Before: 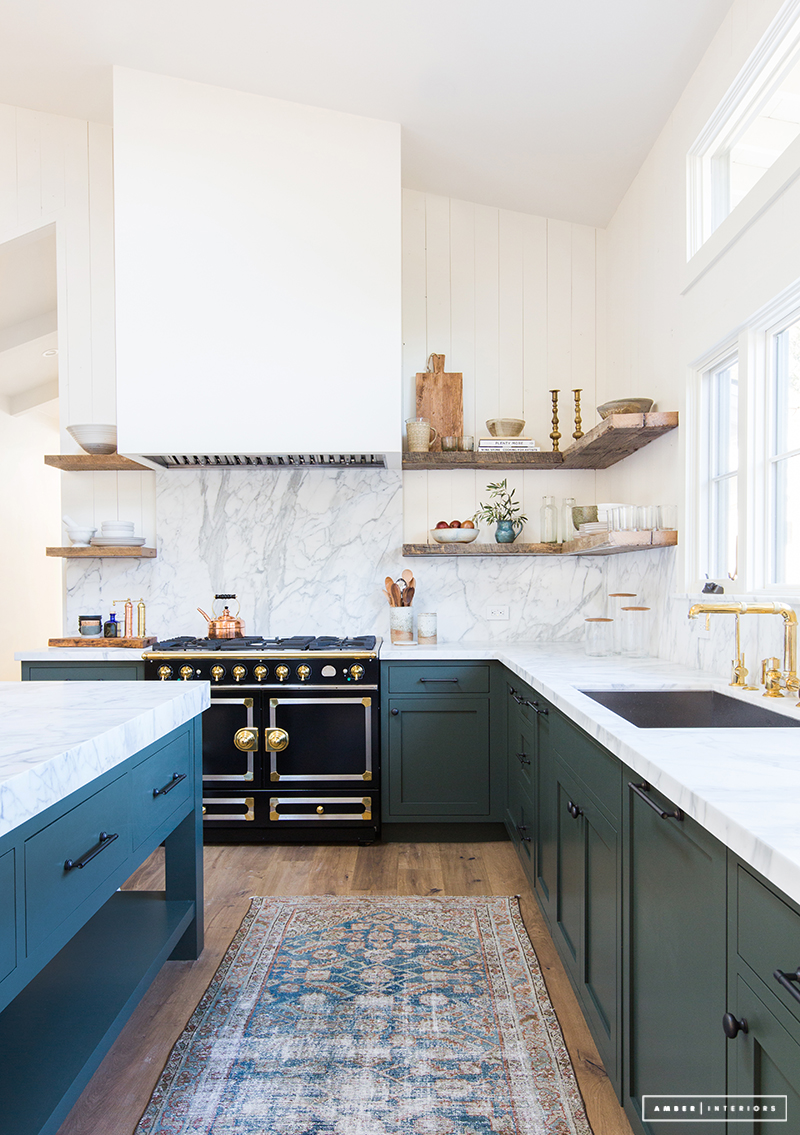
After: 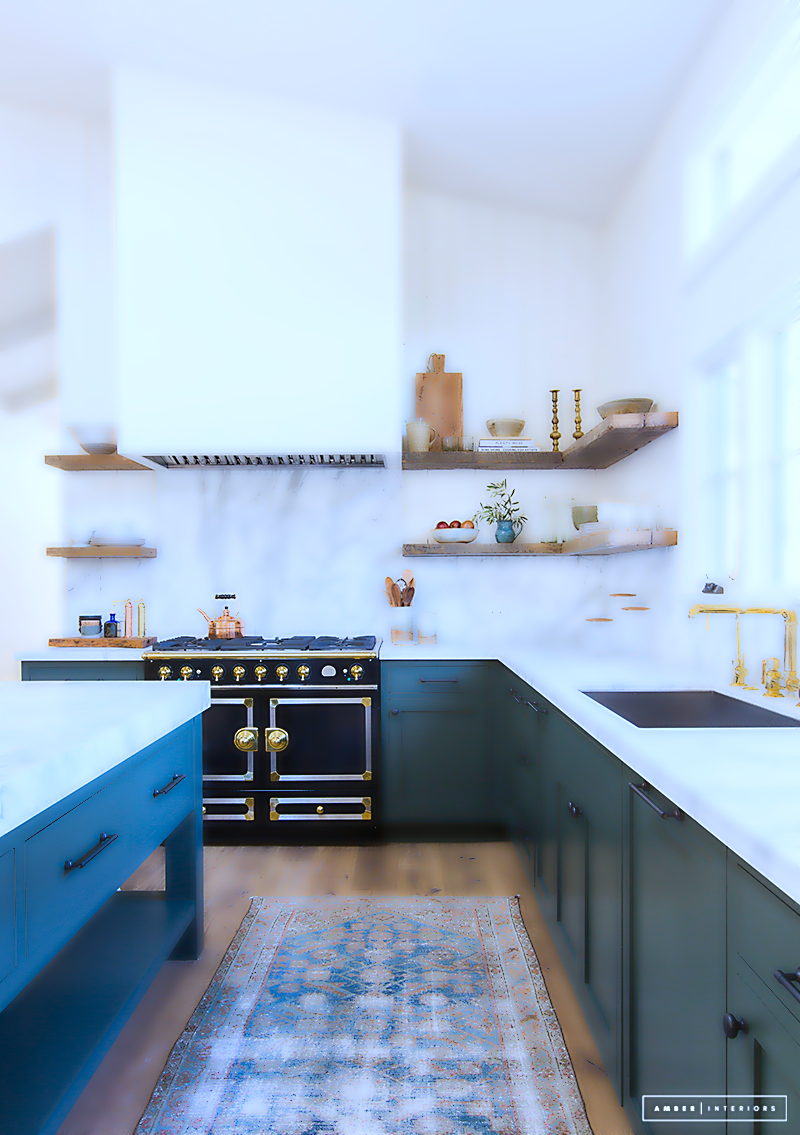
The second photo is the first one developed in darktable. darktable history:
lowpass: radius 4, soften with bilateral filter, unbound 0
sharpen: on, module defaults
white balance: red 0.926, green 1.003, blue 1.133
local contrast: on, module defaults
contrast brightness saturation: contrast 0.08, saturation 0.2
